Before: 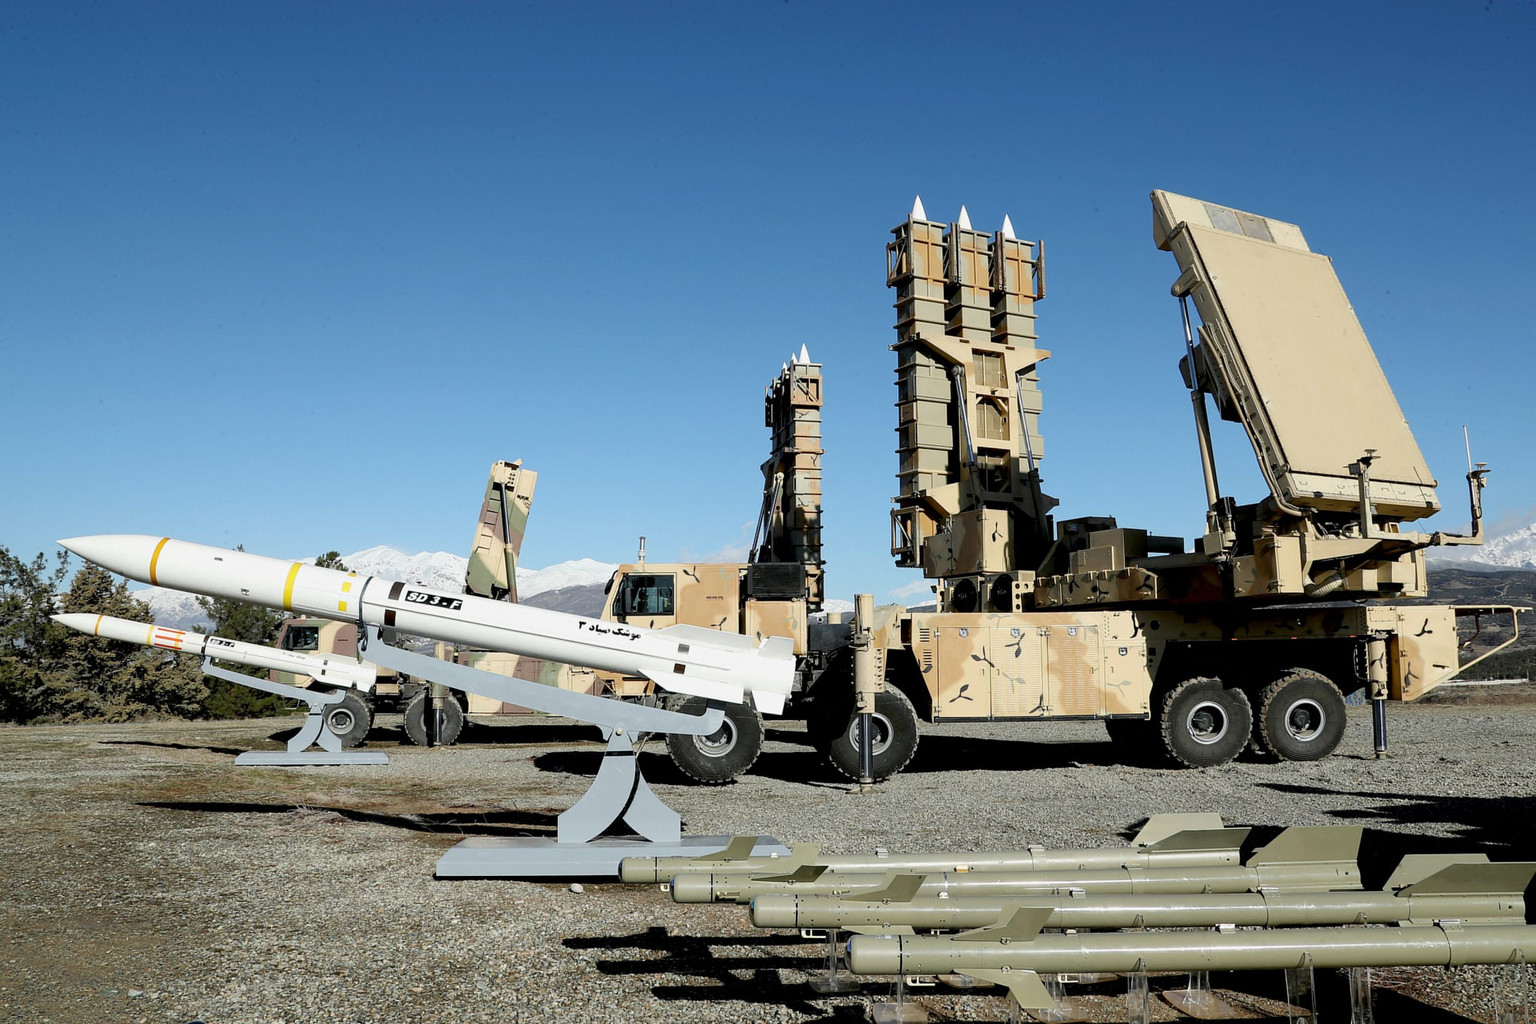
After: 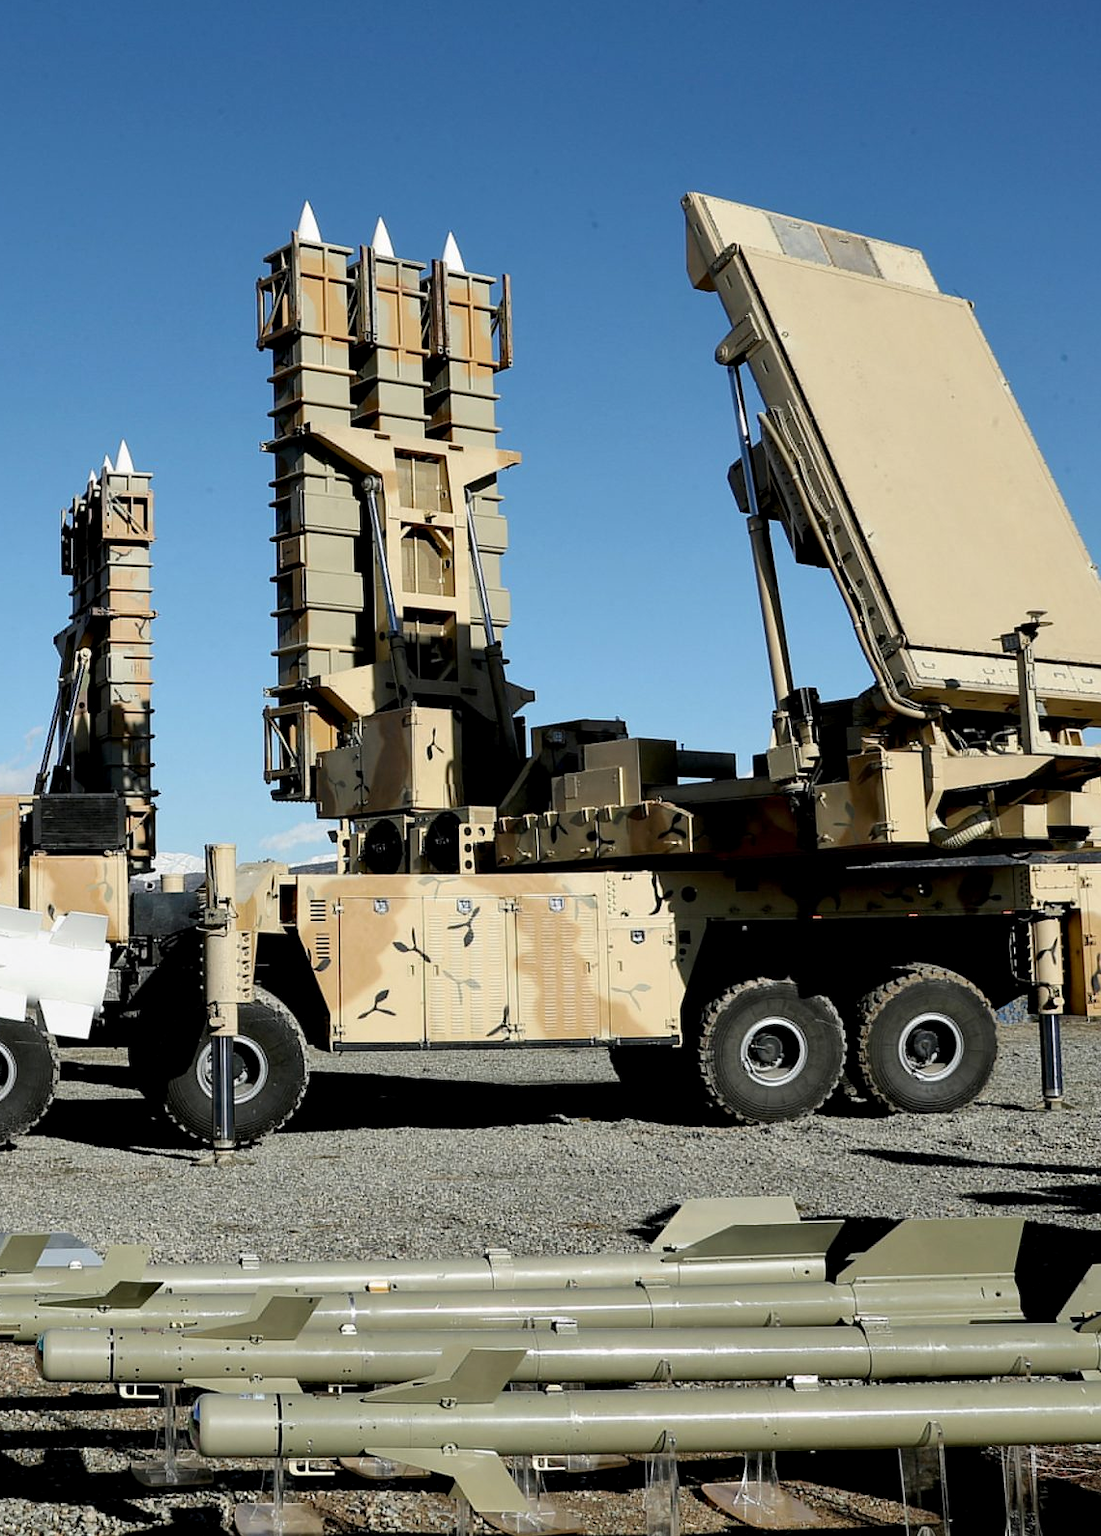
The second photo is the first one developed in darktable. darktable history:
contrast equalizer: octaves 7, y [[0.6 ×6], [0.55 ×6], [0 ×6], [0 ×6], [0 ×6]], mix 0.149
crop: left 47.372%, top 6.858%, right 8.106%
shadows and highlights: shadows 29.28, highlights -29.19, low approximation 0.01, soften with gaussian
